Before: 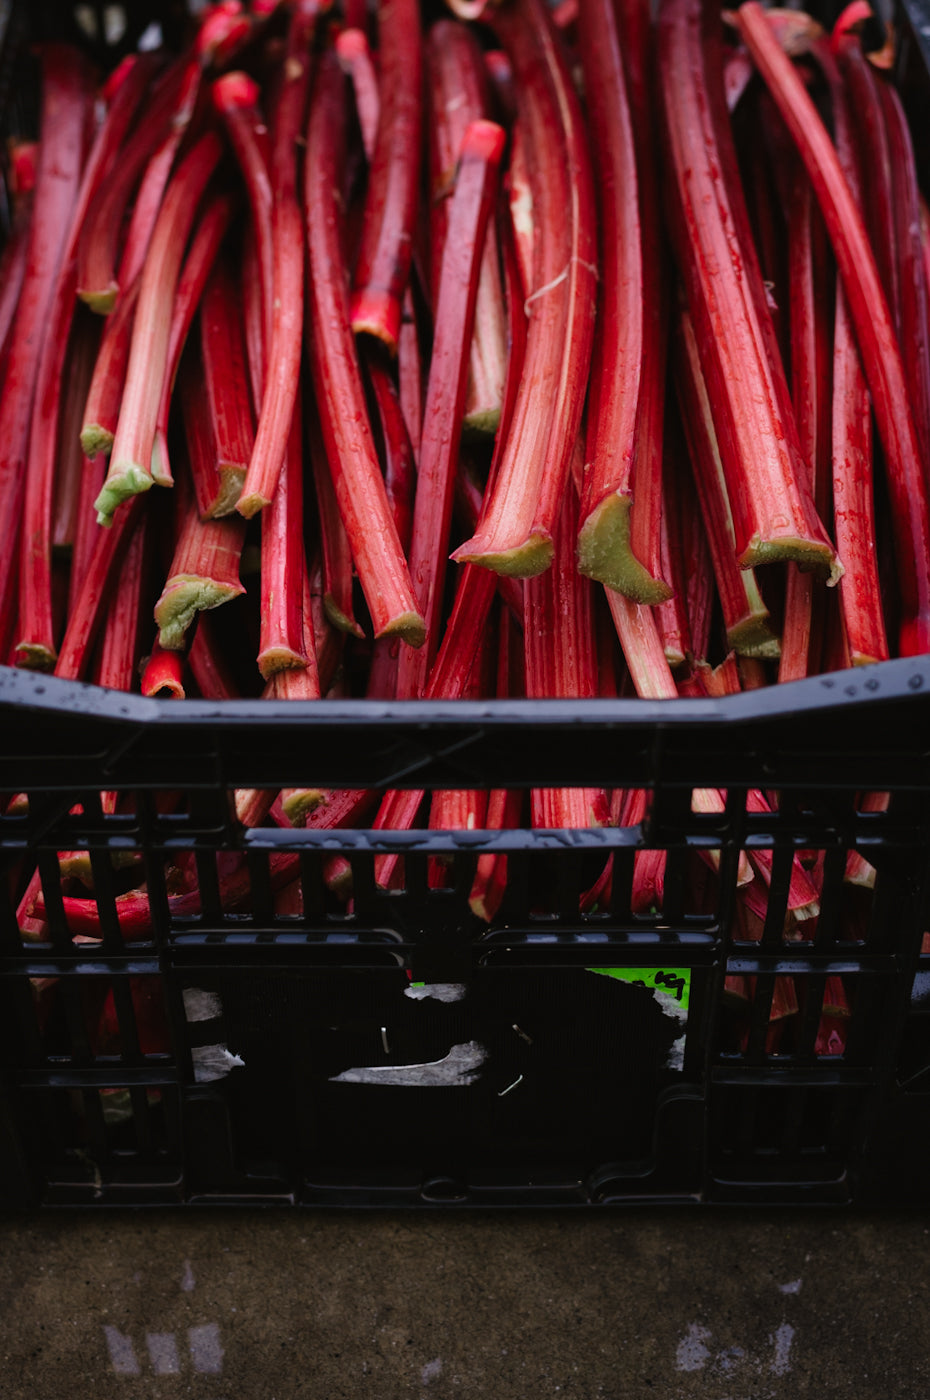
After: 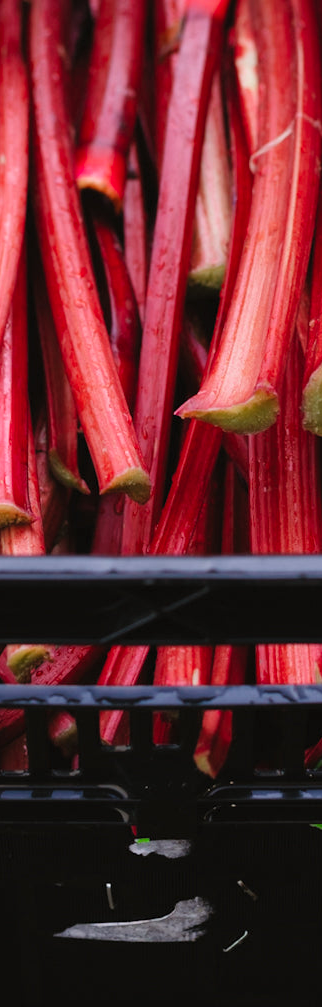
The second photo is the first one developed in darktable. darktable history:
crop and rotate: left 29.623%, top 10.295%, right 35.727%, bottom 17.775%
contrast brightness saturation: contrast 0.03, brightness 0.058, saturation 0.125
